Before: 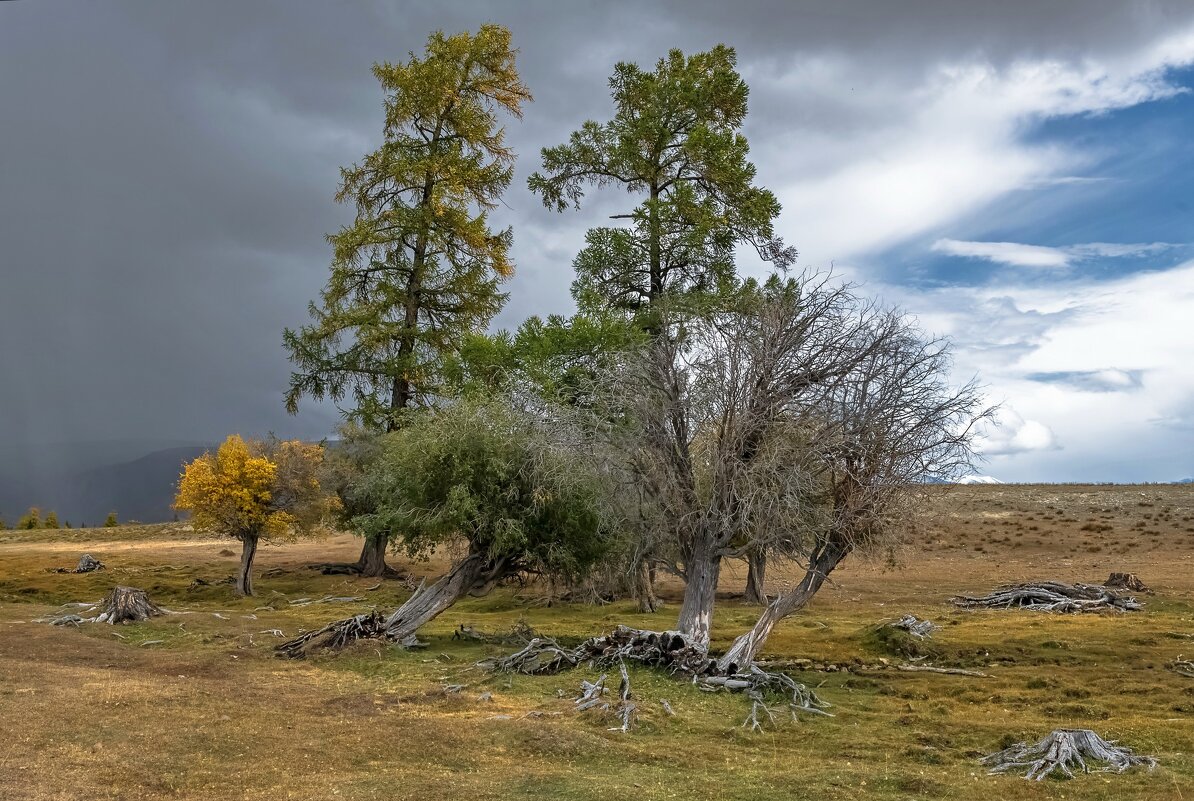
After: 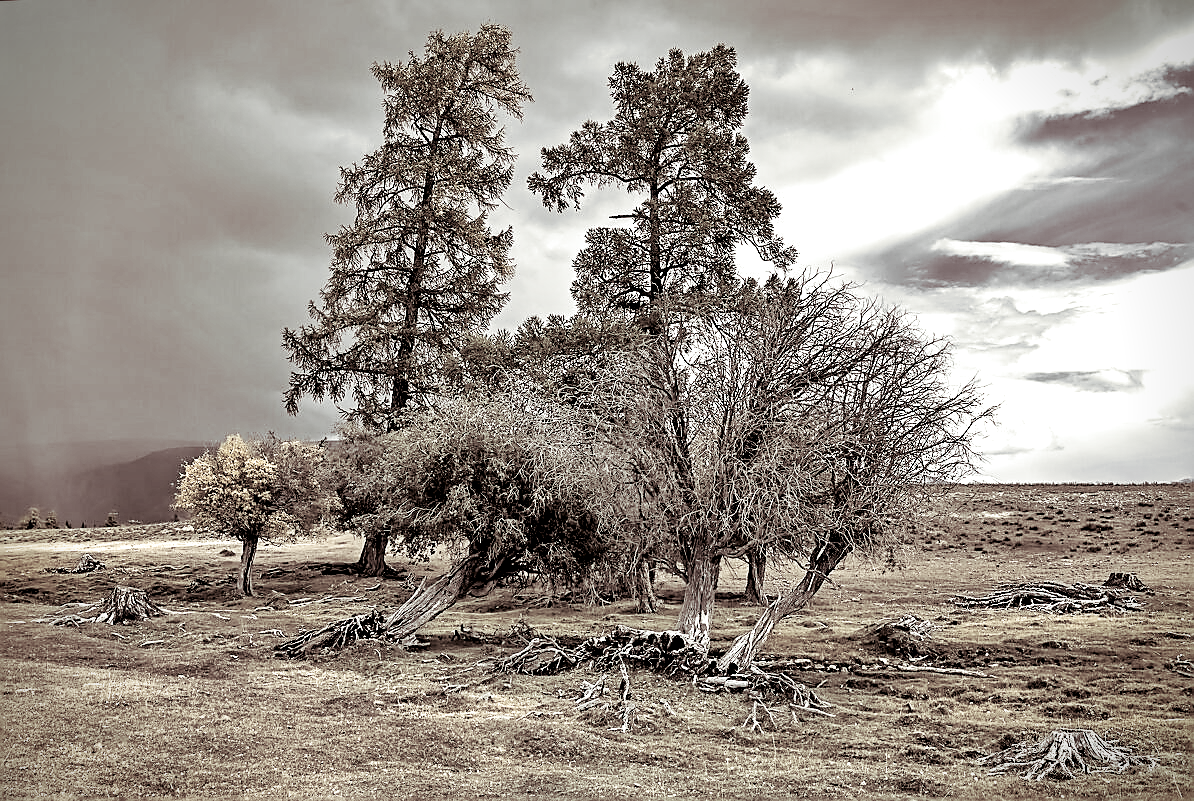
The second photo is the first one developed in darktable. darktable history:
exposure: exposure 0.2 EV, compensate highlight preservation false
shadows and highlights: shadows 32, highlights -32, soften with gaussian
tone curve: curves: ch0 [(0, 0) (0.004, 0.001) (0.133, 0.112) (0.325, 0.362) (0.832, 0.893) (1, 1)], color space Lab, linked channels, preserve colors none
contrast brightness saturation: brightness 0.18, saturation -0.5
vignetting: fall-off start 88.53%, fall-off radius 44.2%, saturation 0.376, width/height ratio 1.161
levels: levels [0.116, 0.574, 1]
color zones: curves: ch1 [(0, 0.831) (0.08, 0.771) (0.157, 0.268) (0.241, 0.207) (0.562, -0.005) (0.714, -0.013) (0.876, 0.01) (1, 0.831)]
split-toning: shadows › saturation 0.24, highlights › hue 54°, highlights › saturation 0.24
contrast equalizer: octaves 7, y [[0.528, 0.548, 0.563, 0.562, 0.546, 0.526], [0.55 ×6], [0 ×6], [0 ×6], [0 ×6]]
color correction: highlights a* -5.3, highlights b* 9.8, shadows a* 9.8, shadows b* 24.26
local contrast: mode bilateral grid, contrast 25, coarseness 60, detail 151%, midtone range 0.2
sharpen: radius 1.4, amount 1.25, threshold 0.7
